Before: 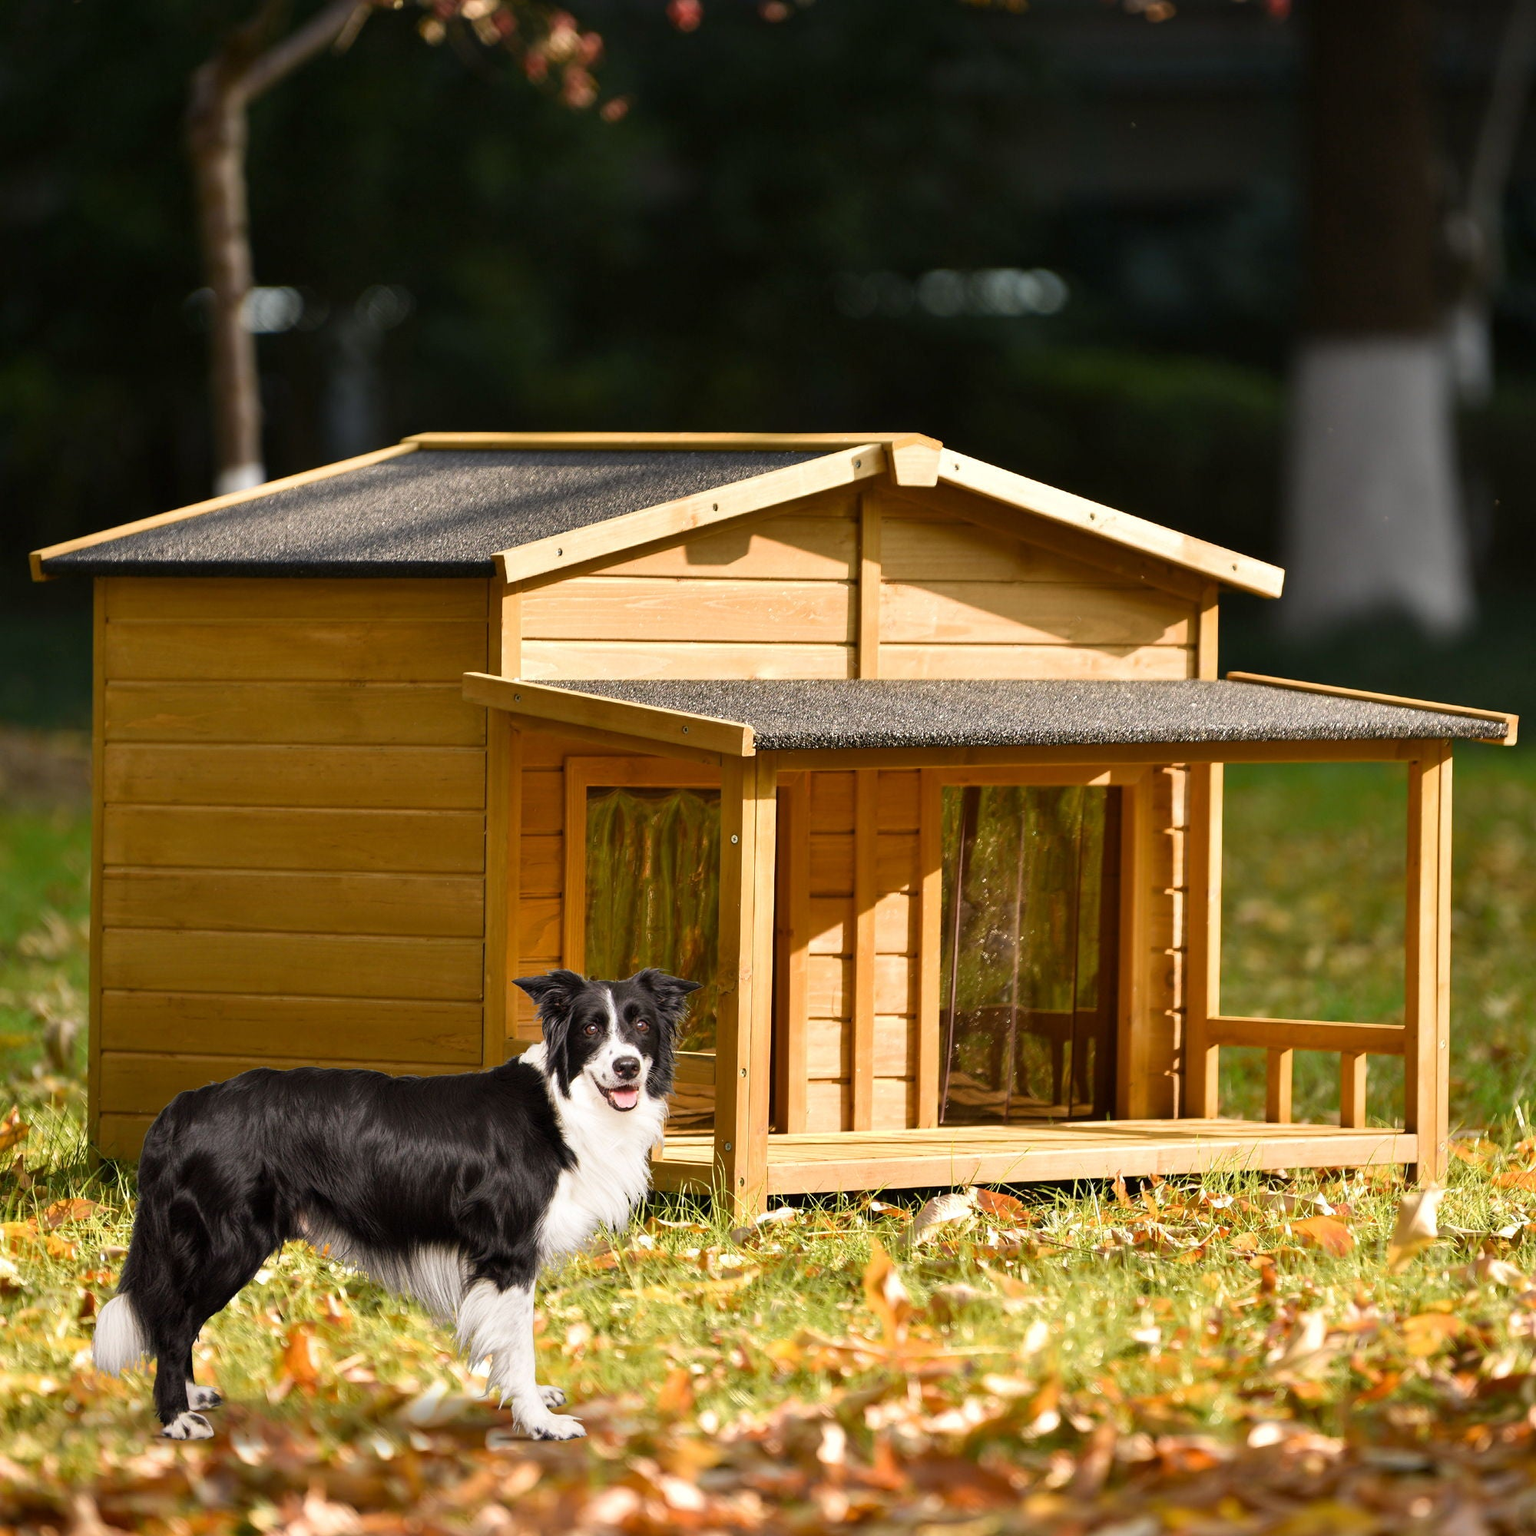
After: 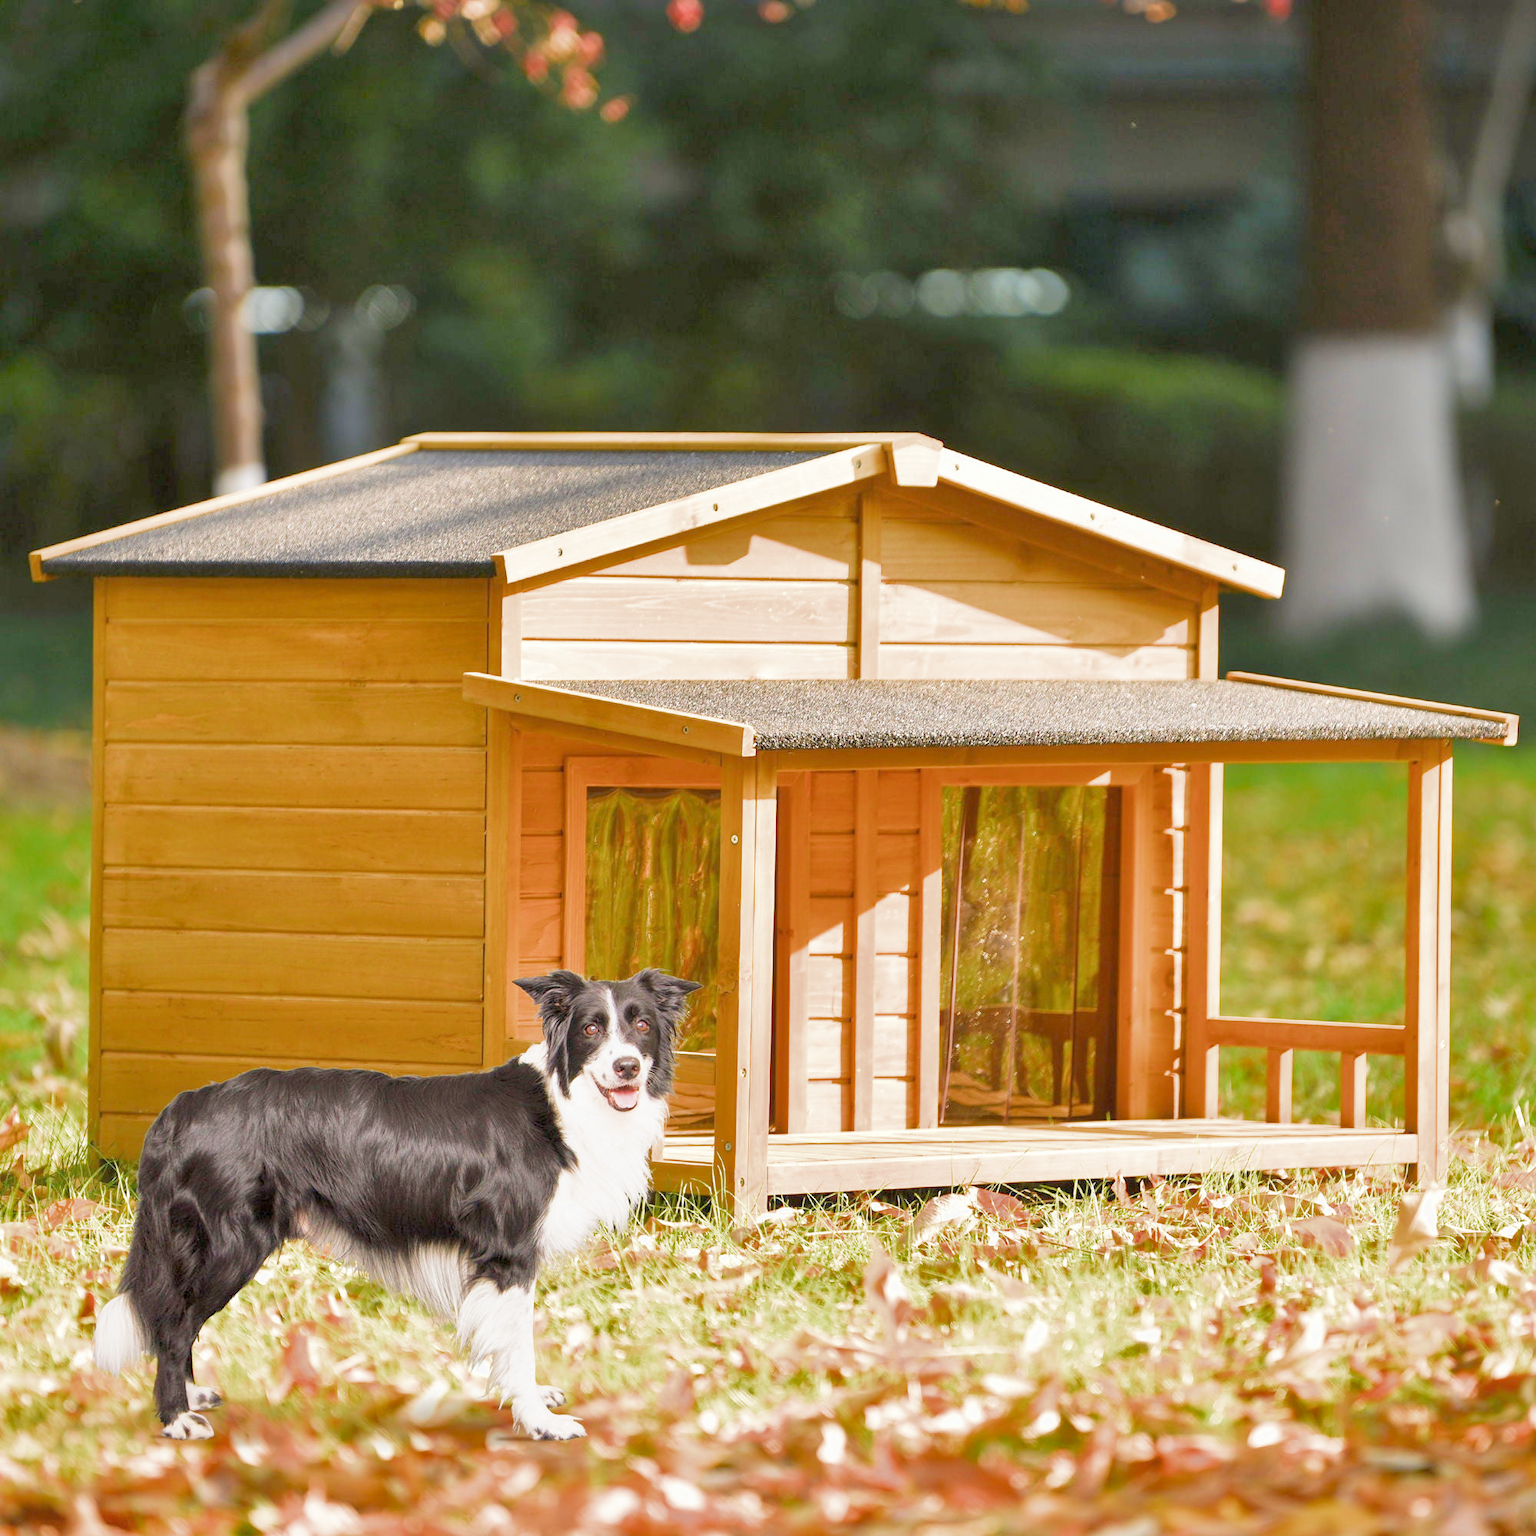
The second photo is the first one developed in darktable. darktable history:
shadows and highlights: on, module defaults
filmic rgb: middle gray luminance 4.29%, black relative exposure -13 EV, white relative exposure 5 EV, threshold 6 EV, target black luminance 0%, hardness 5.19, latitude 59.69%, contrast 0.767, highlights saturation mix 5%, shadows ↔ highlights balance 25.95%, add noise in highlights 0, color science v3 (2019), use custom middle-gray values true, iterations of high-quality reconstruction 0, contrast in highlights soft, enable highlight reconstruction true
